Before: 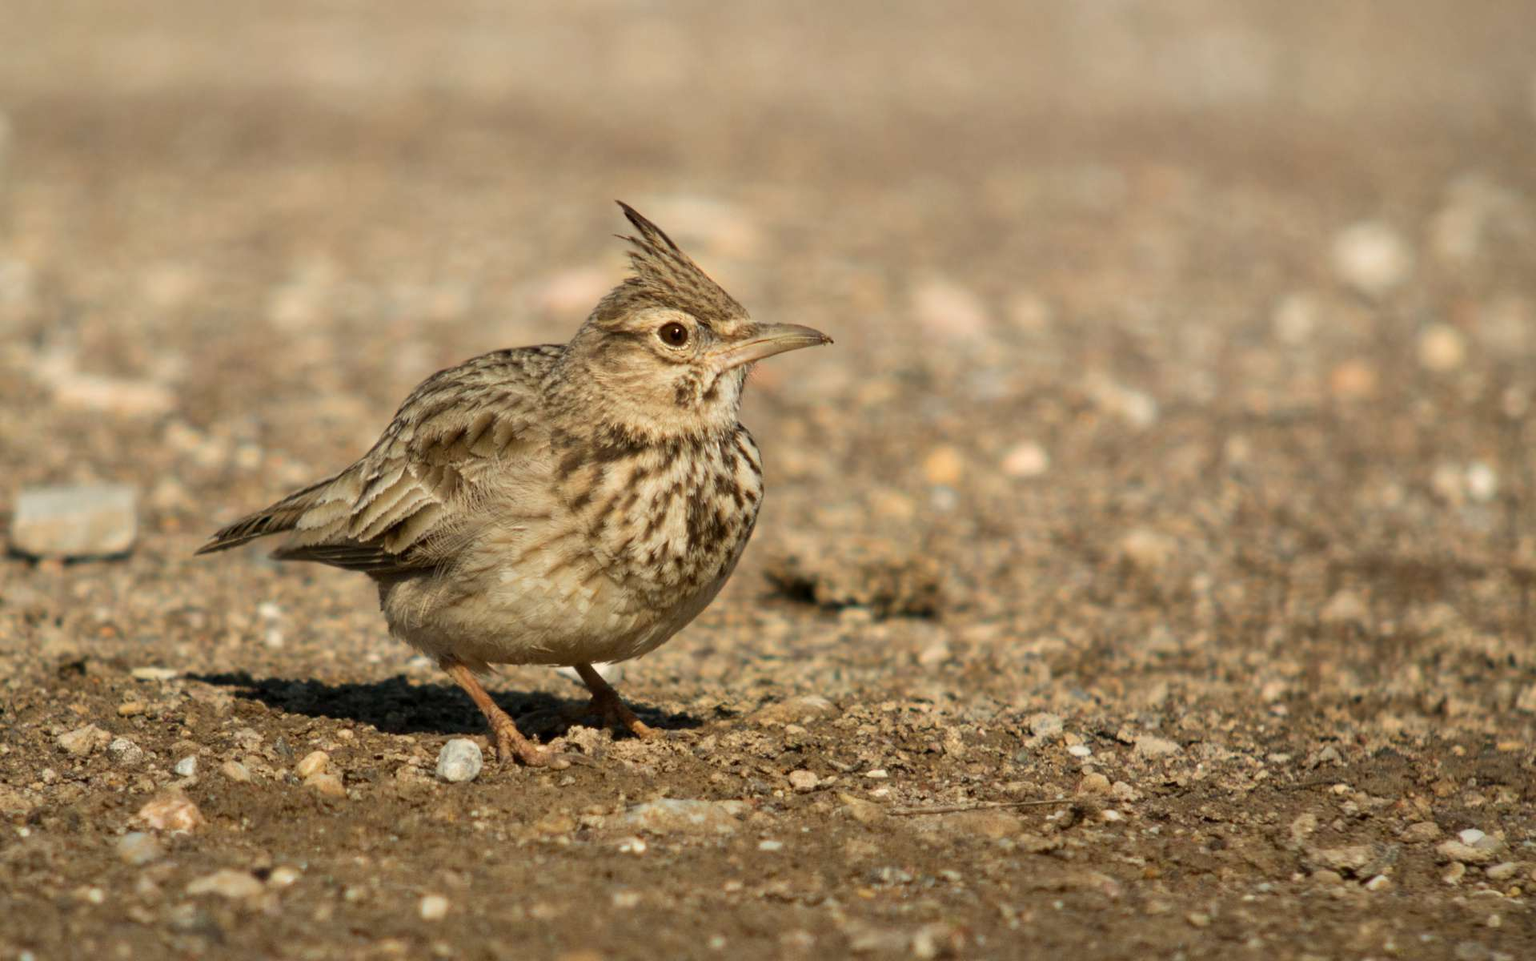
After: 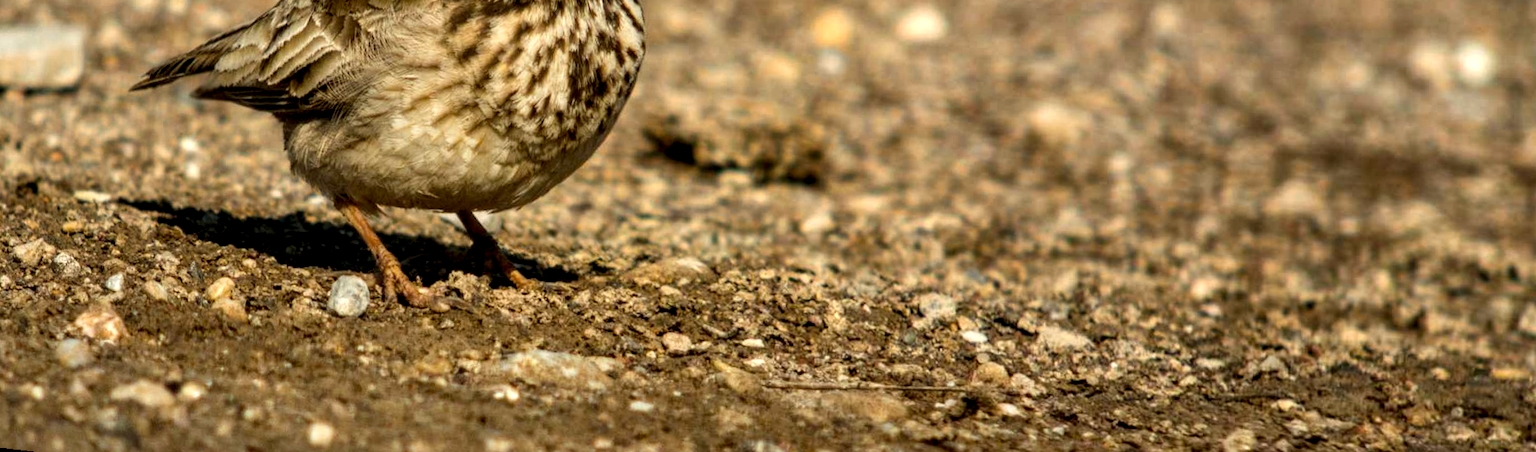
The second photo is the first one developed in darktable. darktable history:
rotate and perspective: rotation 1.69°, lens shift (vertical) -0.023, lens shift (horizontal) -0.291, crop left 0.025, crop right 0.988, crop top 0.092, crop bottom 0.842
color balance rgb: linear chroma grading › global chroma 6.48%, perceptual saturation grading › global saturation 12.96%, global vibrance 6.02%
crop and rotate: top 46.237%
local contrast: highlights 20%, shadows 70%, detail 170%
